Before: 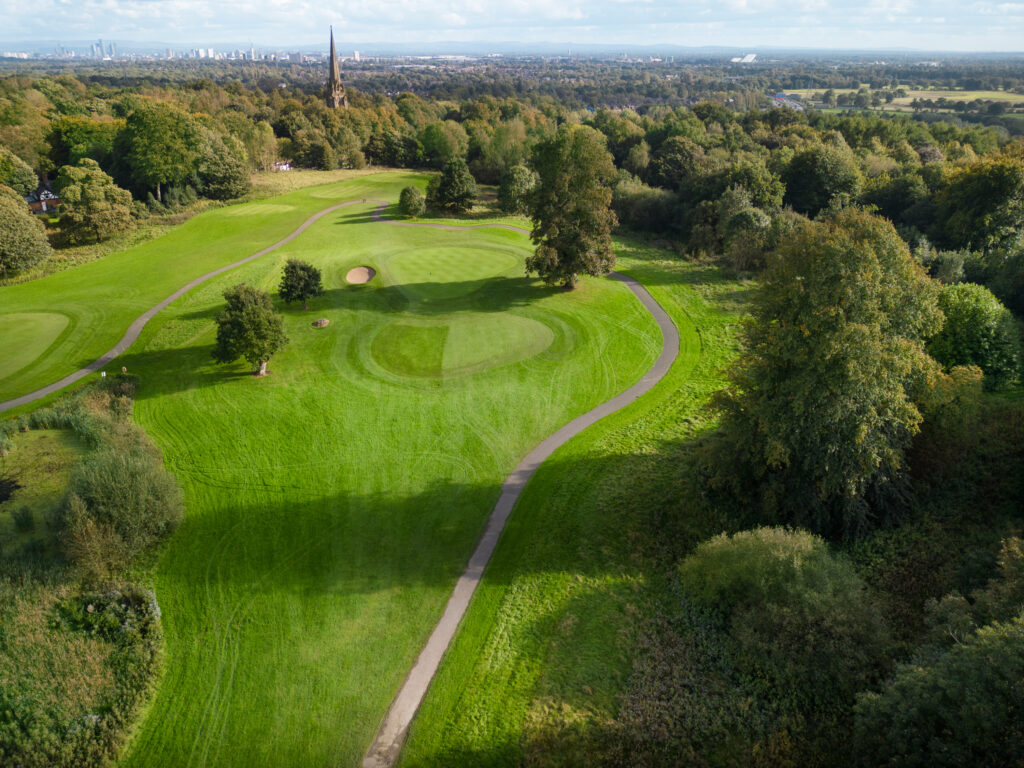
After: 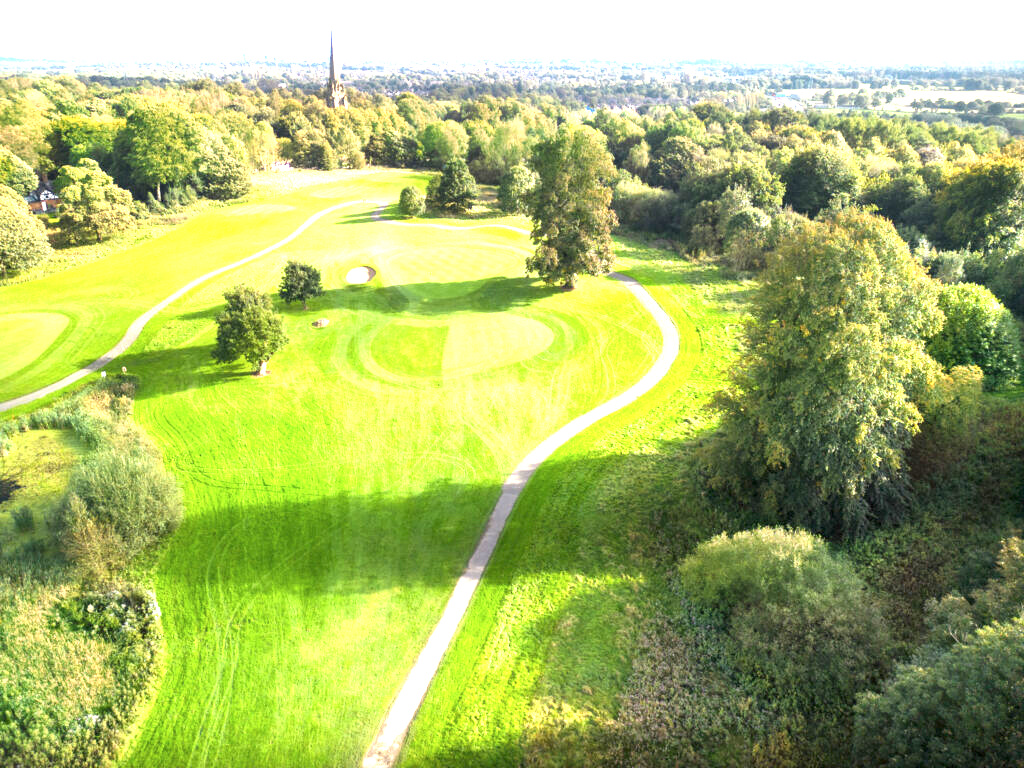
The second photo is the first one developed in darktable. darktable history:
exposure: exposure 2.25 EV, compensate highlight preservation false
contrast brightness saturation: saturation -0.05
